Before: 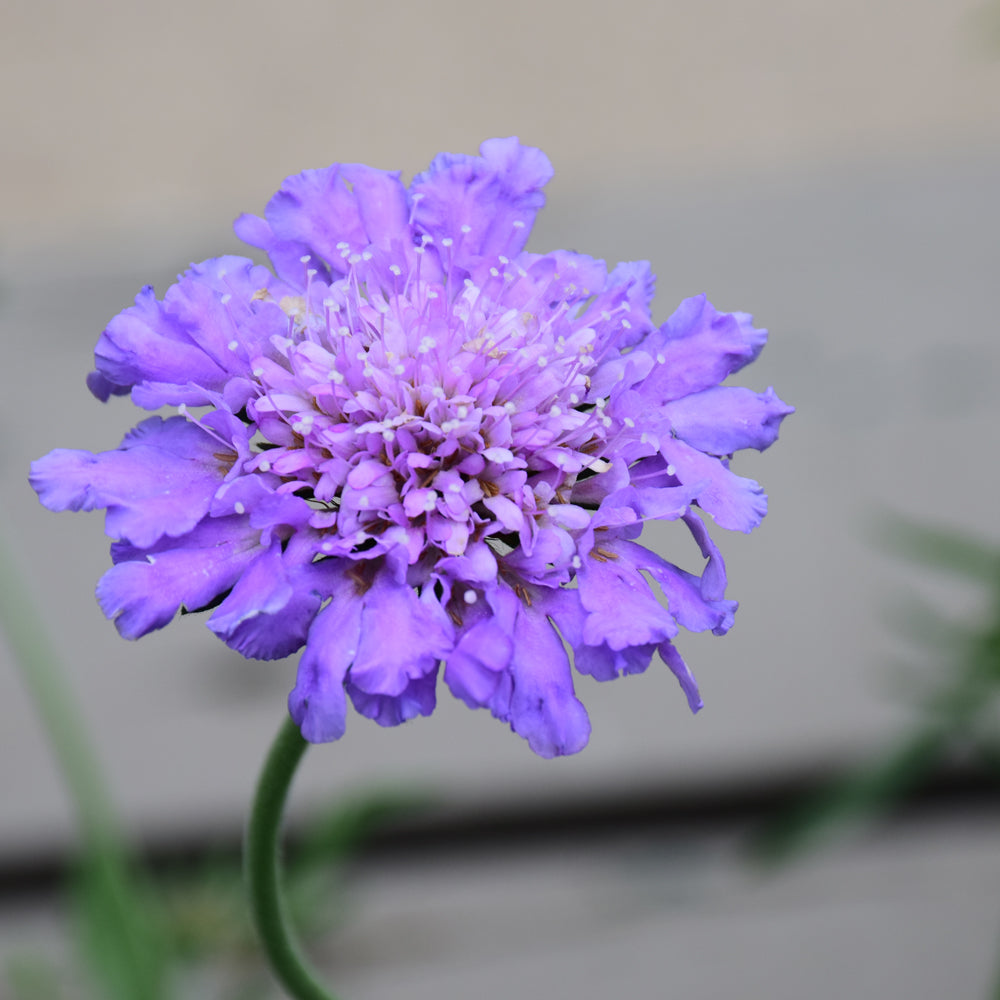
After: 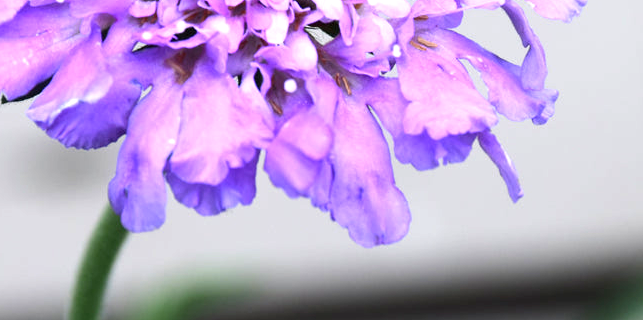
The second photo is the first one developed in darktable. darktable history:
crop: left 18.091%, top 51.13%, right 17.525%, bottom 16.85%
exposure: exposure 1.15 EV, compensate highlight preservation false
